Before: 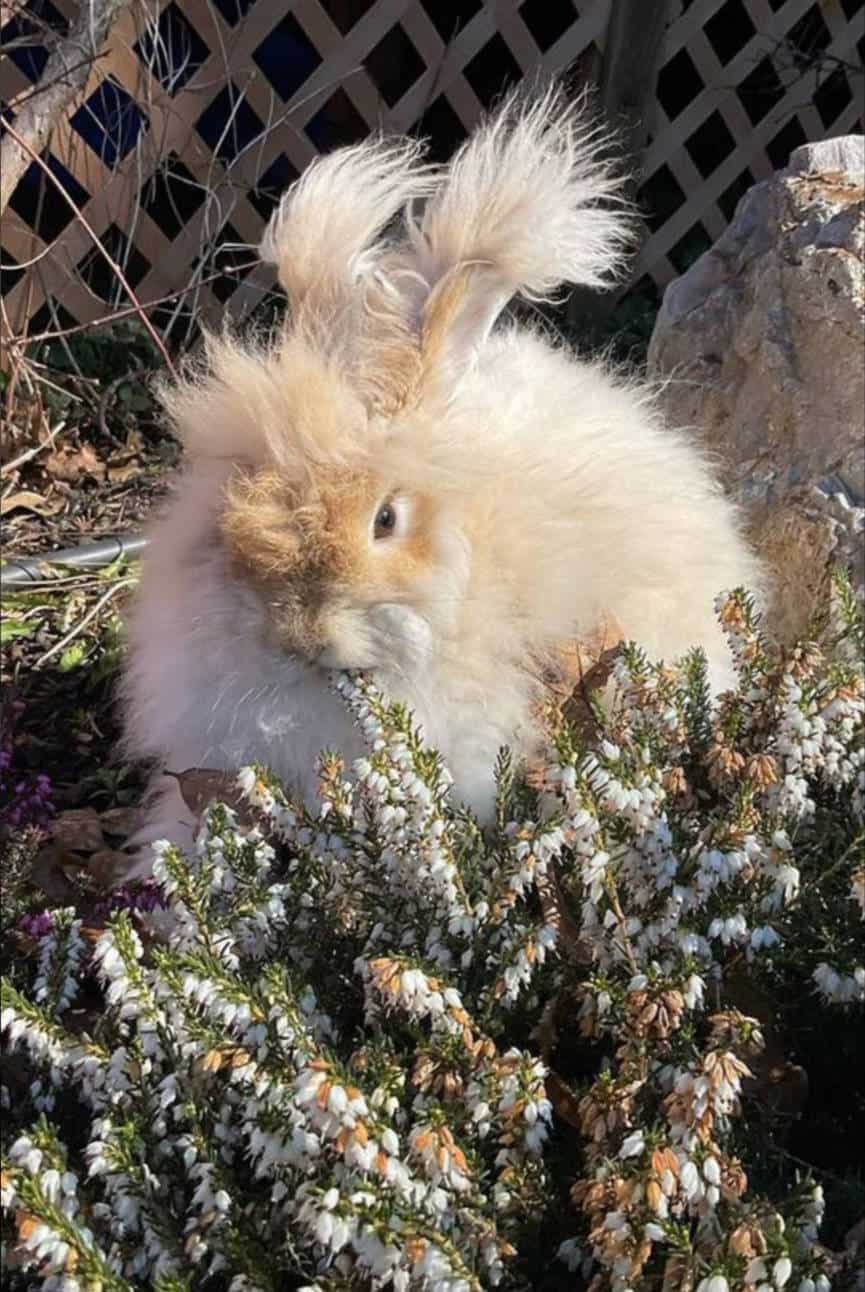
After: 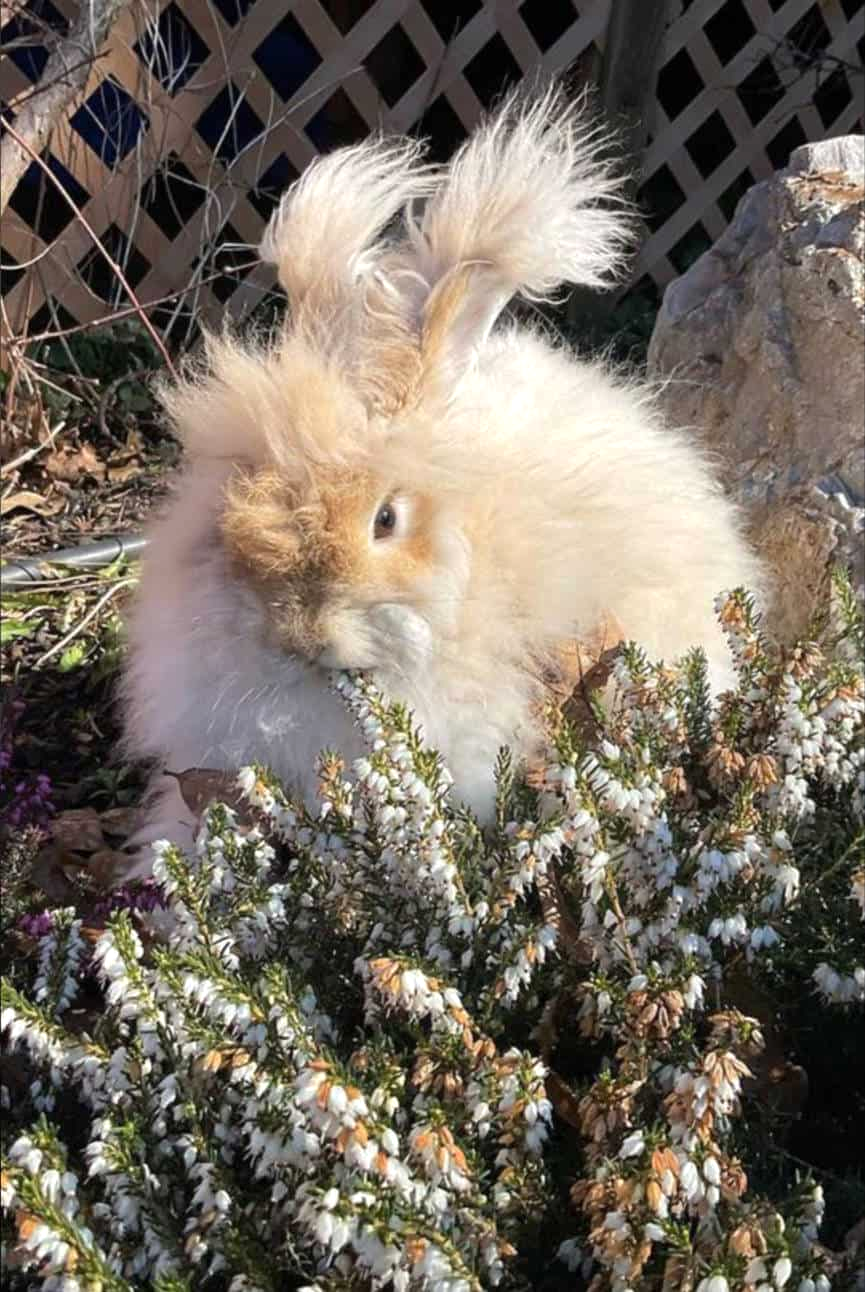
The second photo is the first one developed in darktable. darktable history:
tone equalizer: edges refinement/feathering 500, mask exposure compensation -1.57 EV, preserve details no
exposure: exposure 0.191 EV, compensate exposure bias true, compensate highlight preservation false
